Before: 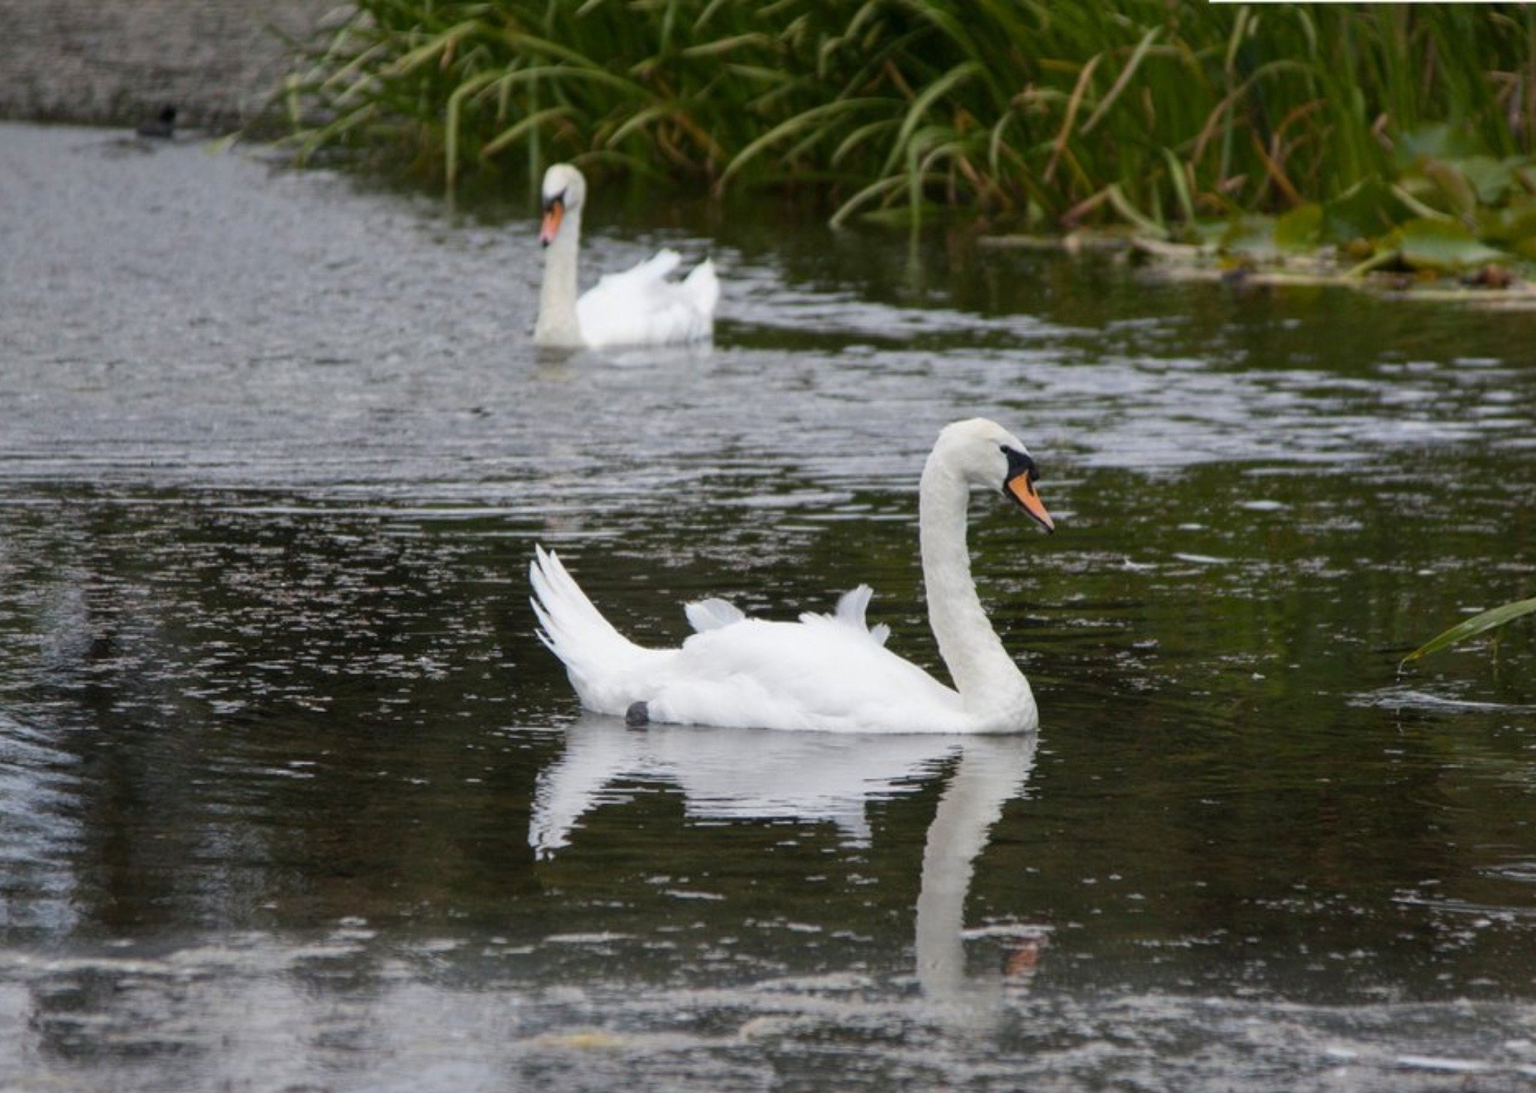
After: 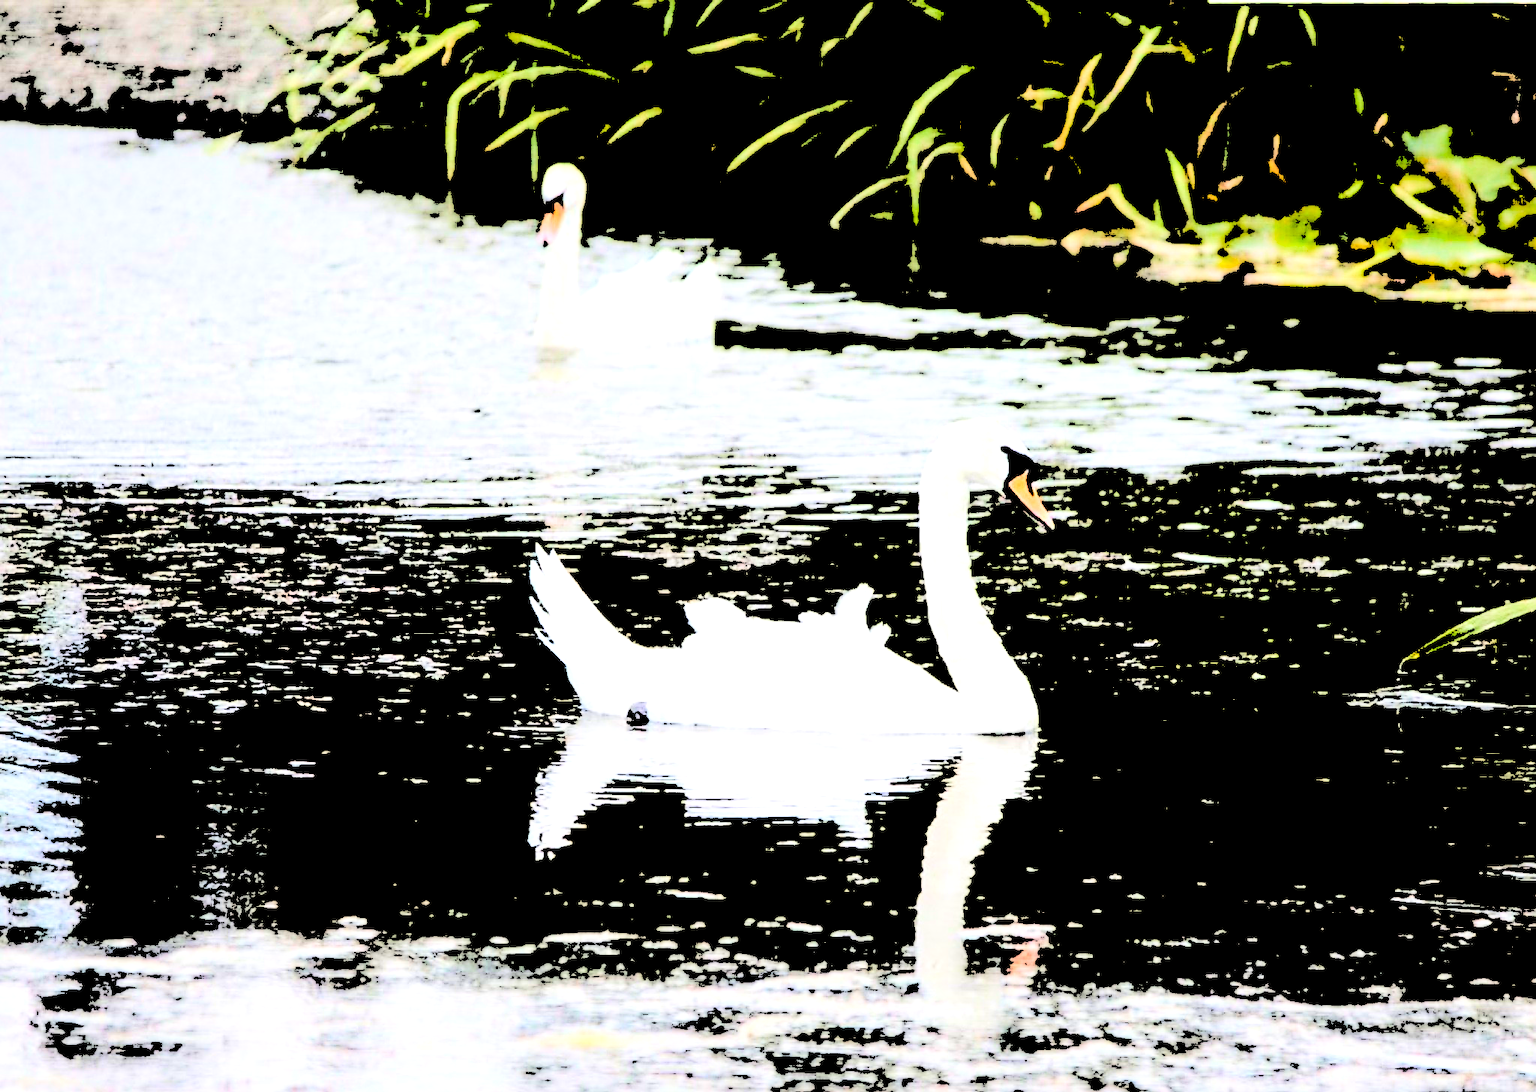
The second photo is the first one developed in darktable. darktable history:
exposure: black level correction 0, exposure -0.766 EV, compensate highlight preservation false
levels: levels [0.246, 0.246, 0.506]
sharpen: on, module defaults
